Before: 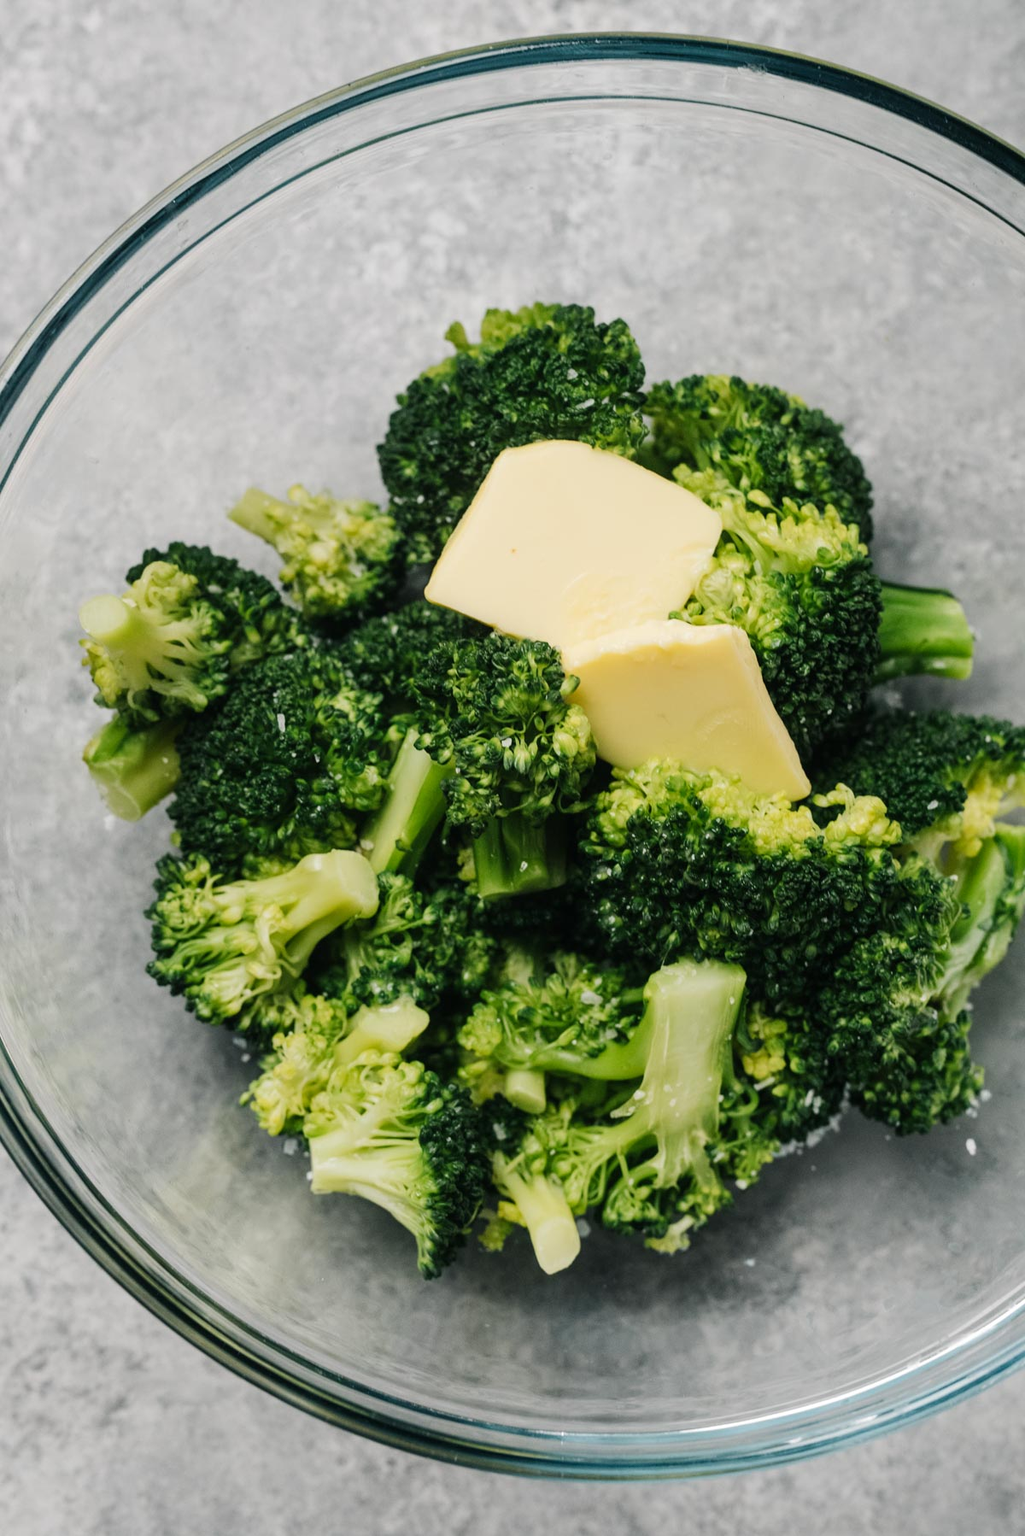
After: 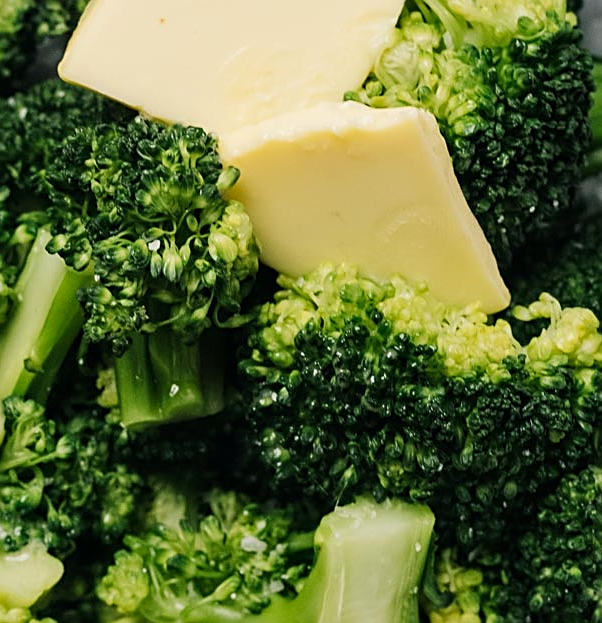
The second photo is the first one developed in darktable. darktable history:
contrast equalizer: octaves 7, y [[0.6 ×6], [0.55 ×6], [0 ×6], [0 ×6], [0 ×6]], mix 0.15
crop: left 36.607%, top 34.735%, right 13.146%, bottom 30.611%
sharpen: on, module defaults
